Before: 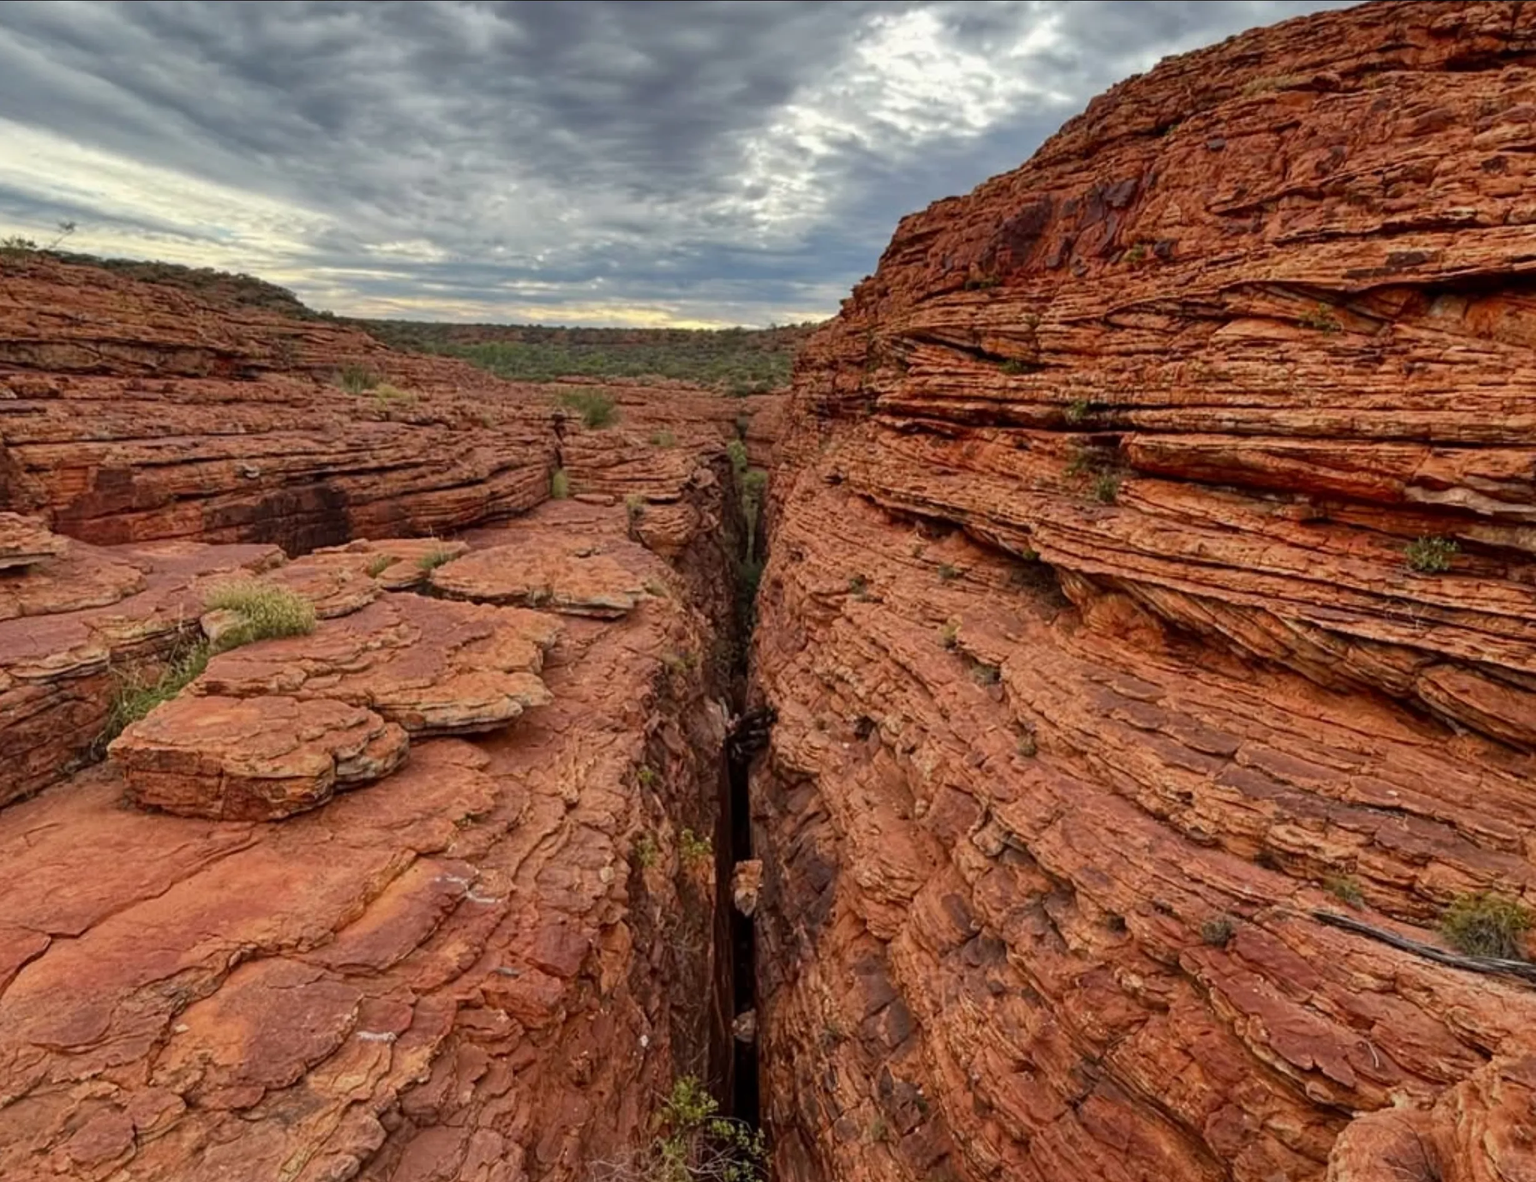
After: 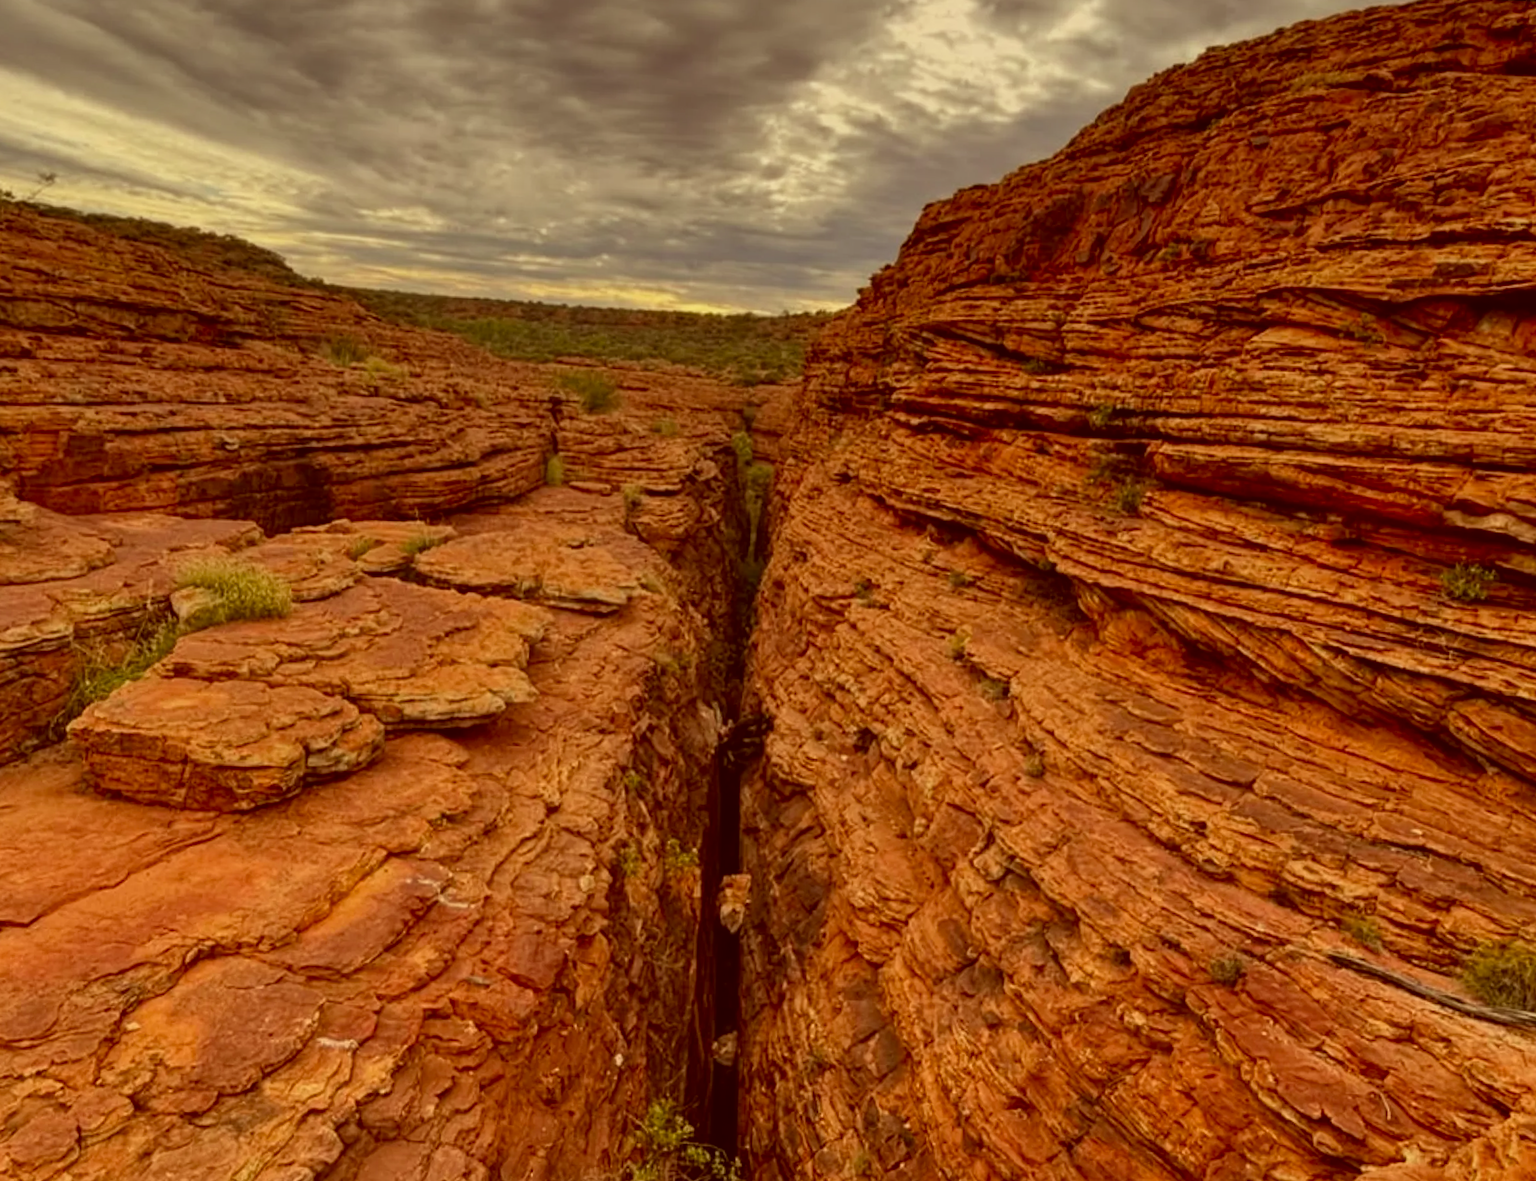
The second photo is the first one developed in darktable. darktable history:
exposure: black level correction -0.001, exposure 0.08 EV, compensate highlight preservation false
crop and rotate: angle -2.38°
graduated density: on, module defaults
color correction: highlights a* 1.12, highlights b* 24.26, shadows a* 15.58, shadows b* 24.26
